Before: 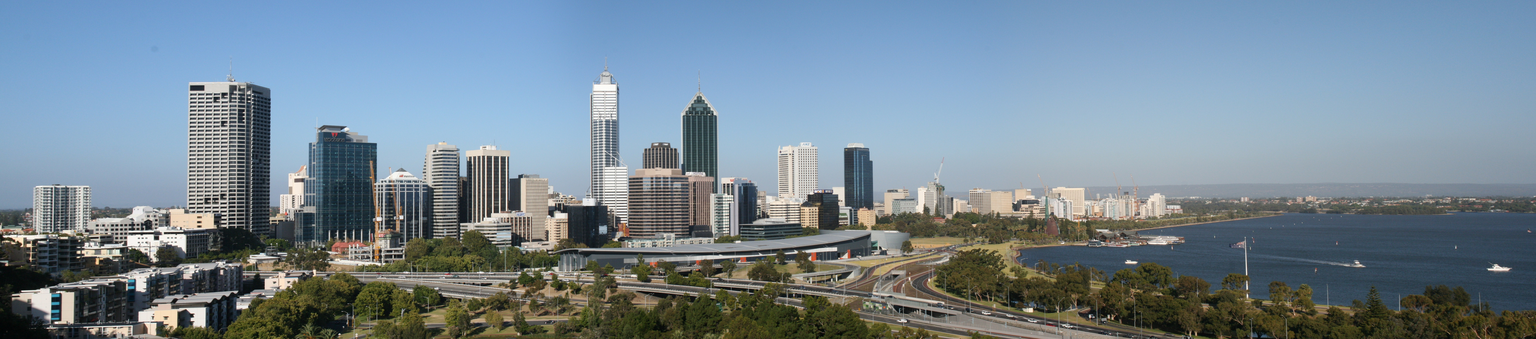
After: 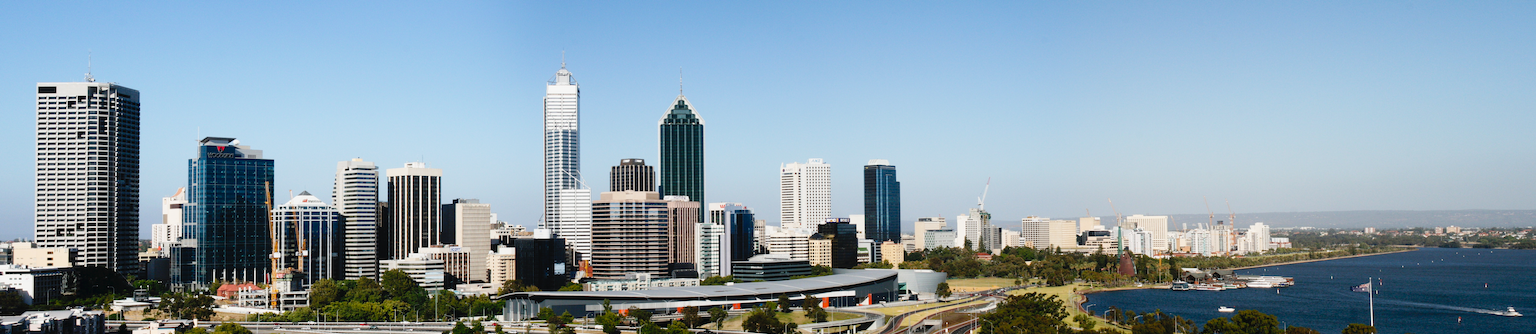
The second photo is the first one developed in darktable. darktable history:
crop and rotate: left 10.424%, top 5.058%, right 10.358%, bottom 16.692%
tone curve: curves: ch0 [(0, 0) (0.003, 0.03) (0.011, 0.022) (0.025, 0.018) (0.044, 0.031) (0.069, 0.035) (0.1, 0.04) (0.136, 0.046) (0.177, 0.063) (0.224, 0.087) (0.277, 0.15) (0.335, 0.252) (0.399, 0.354) (0.468, 0.475) (0.543, 0.602) (0.623, 0.73) (0.709, 0.856) (0.801, 0.945) (0.898, 0.987) (1, 1)], preserve colors none
filmic rgb: middle gray luminance 18.35%, black relative exposure -10.52 EV, white relative exposure 3.41 EV, target black luminance 0%, hardness 6.06, latitude 98.23%, contrast 0.835, shadows ↔ highlights balance 0.343%, add noise in highlights 0.002, preserve chrominance no, color science v3 (2019), use custom middle-gray values true, contrast in highlights soft
